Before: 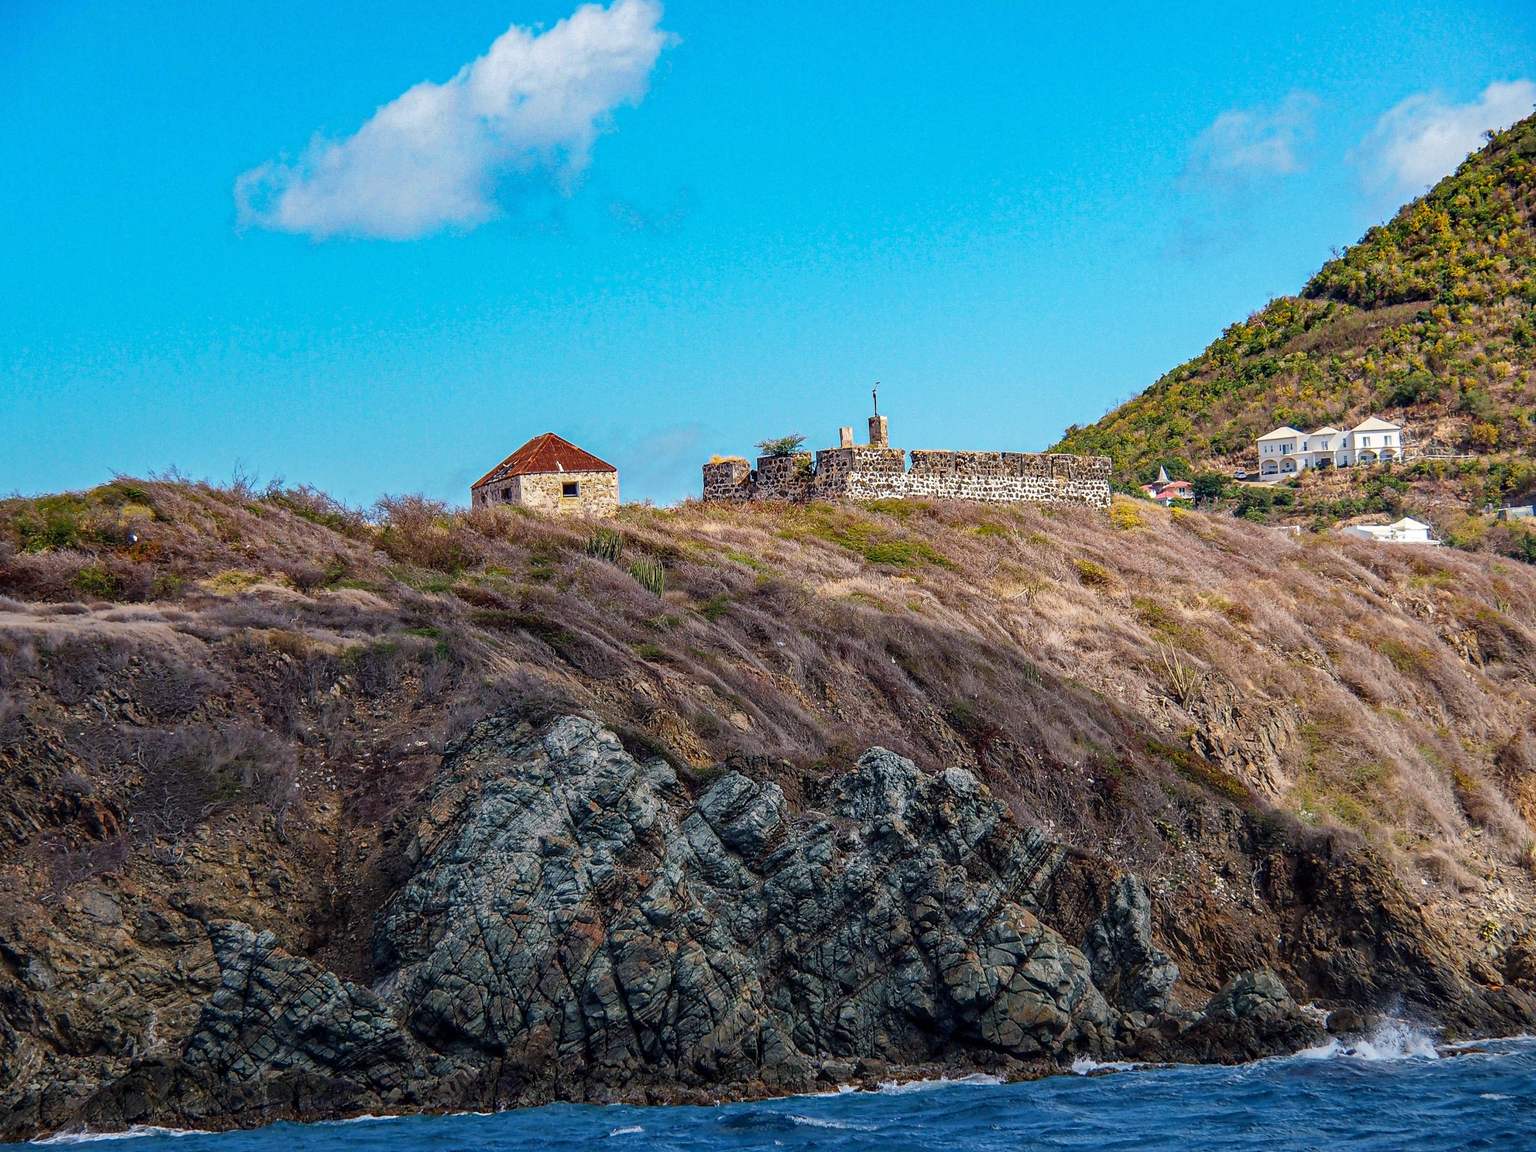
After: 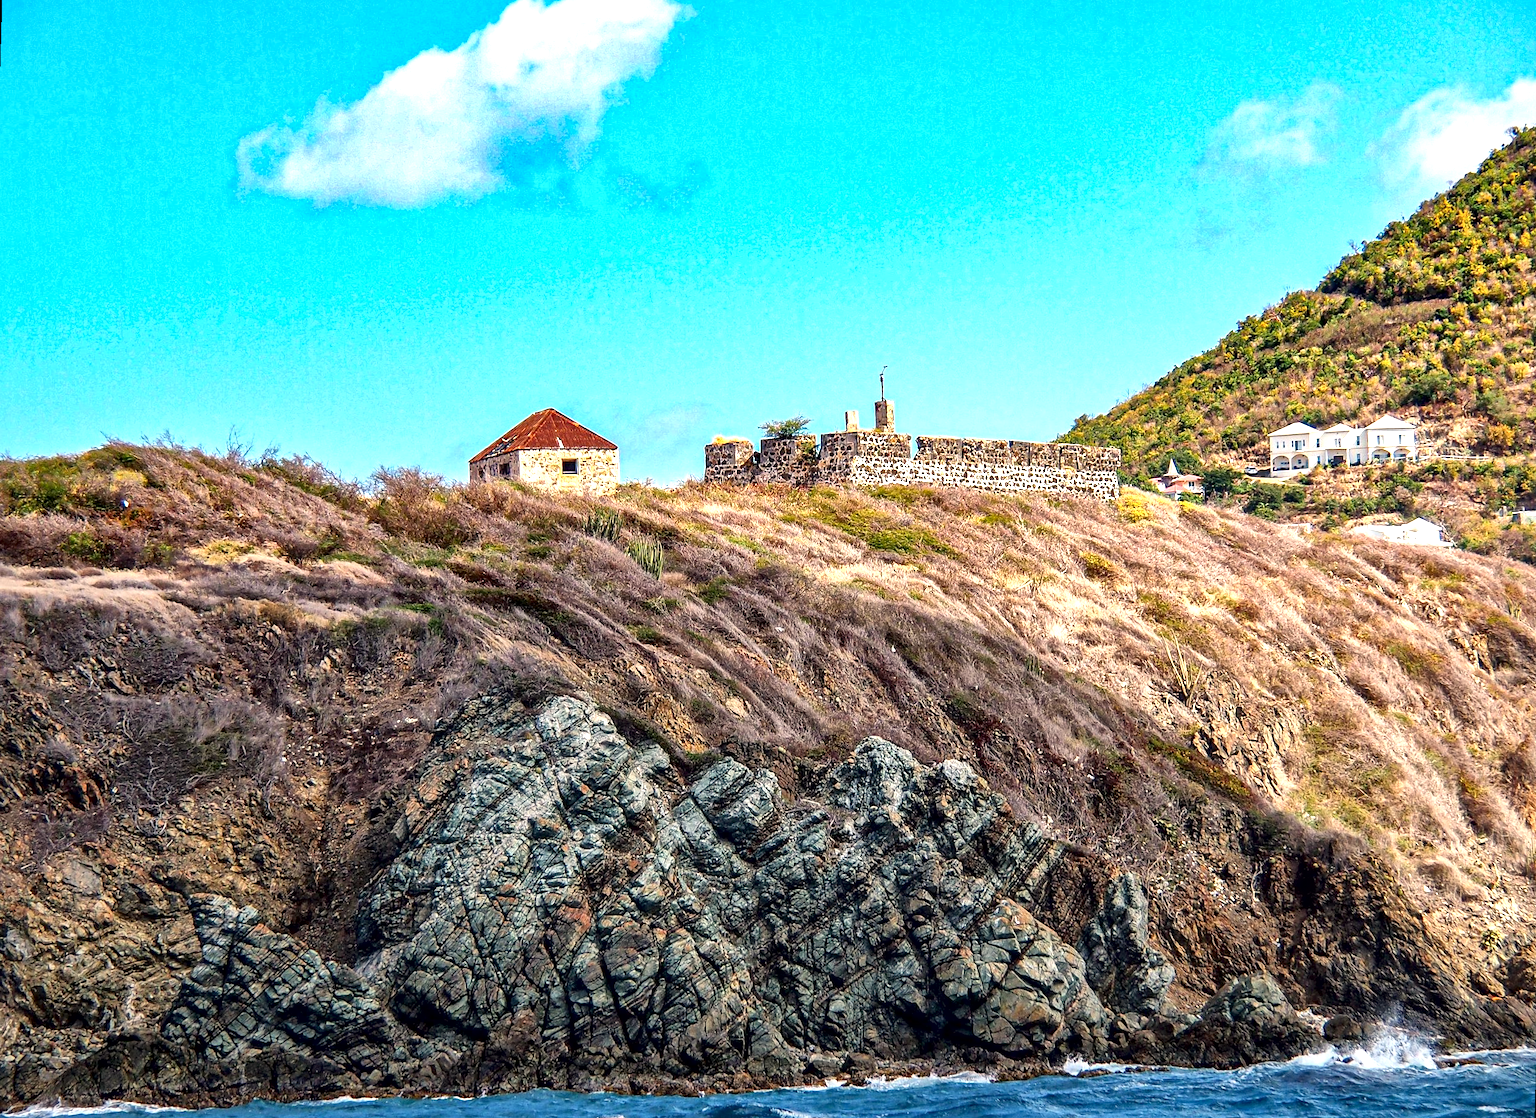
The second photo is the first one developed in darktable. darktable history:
white balance: red 1.045, blue 0.932
rotate and perspective: rotation 1.57°, crop left 0.018, crop right 0.982, crop top 0.039, crop bottom 0.961
exposure: black level correction 0, exposure 0.9 EV, compensate highlight preservation false
local contrast: mode bilateral grid, contrast 20, coarseness 50, detail 179%, midtone range 0.2
